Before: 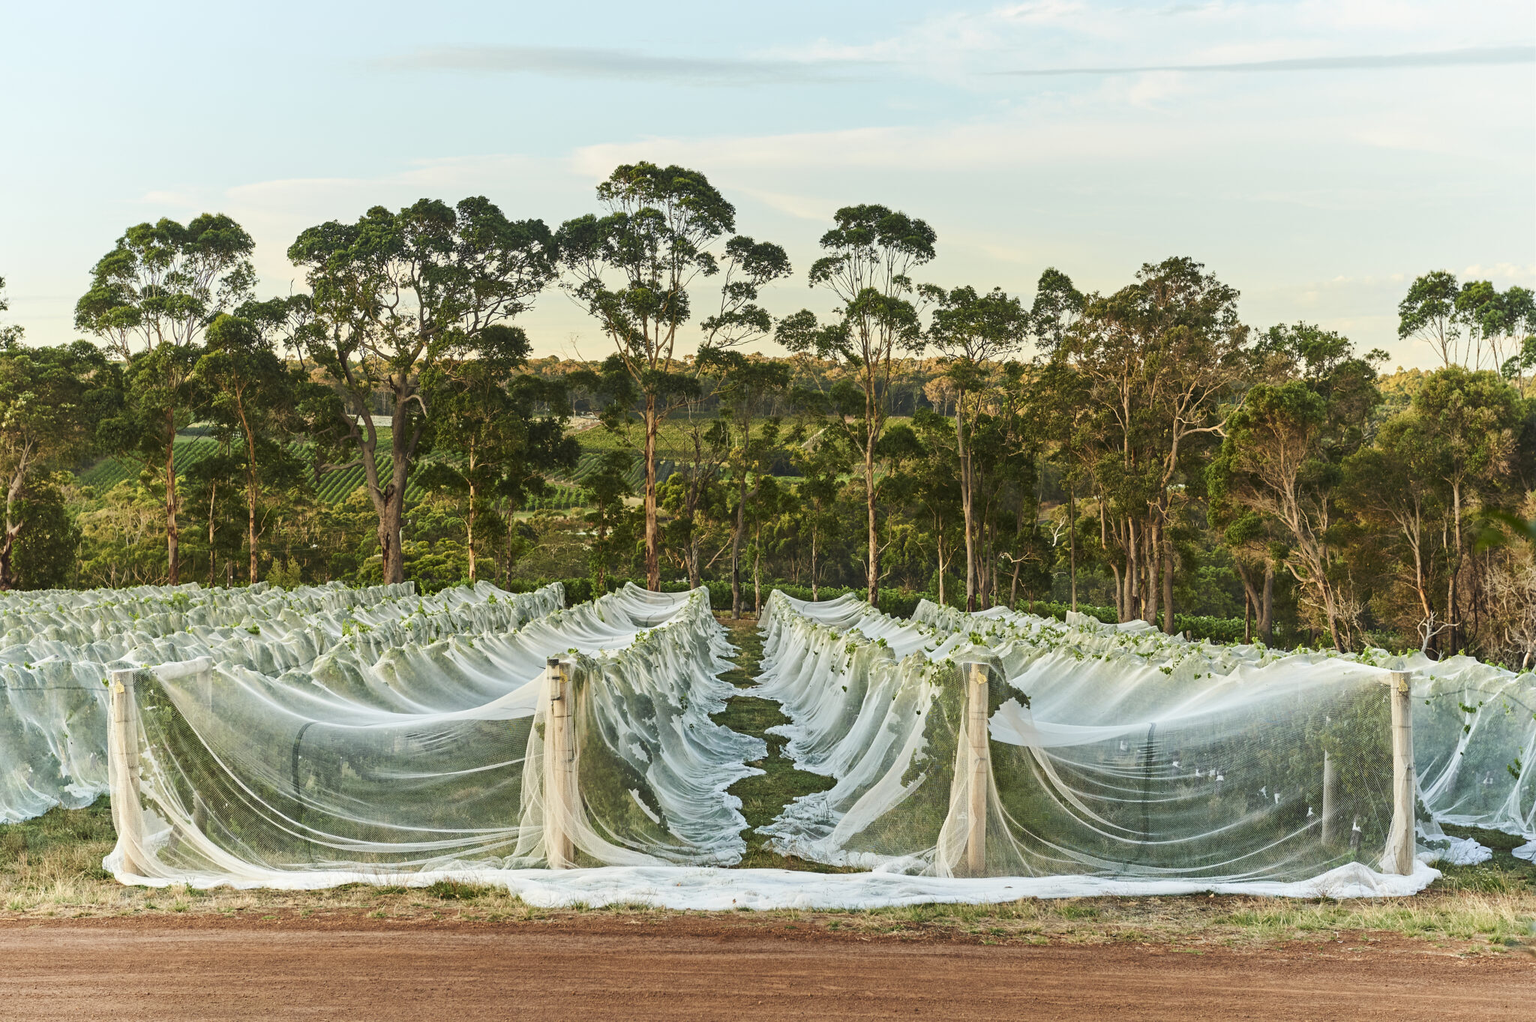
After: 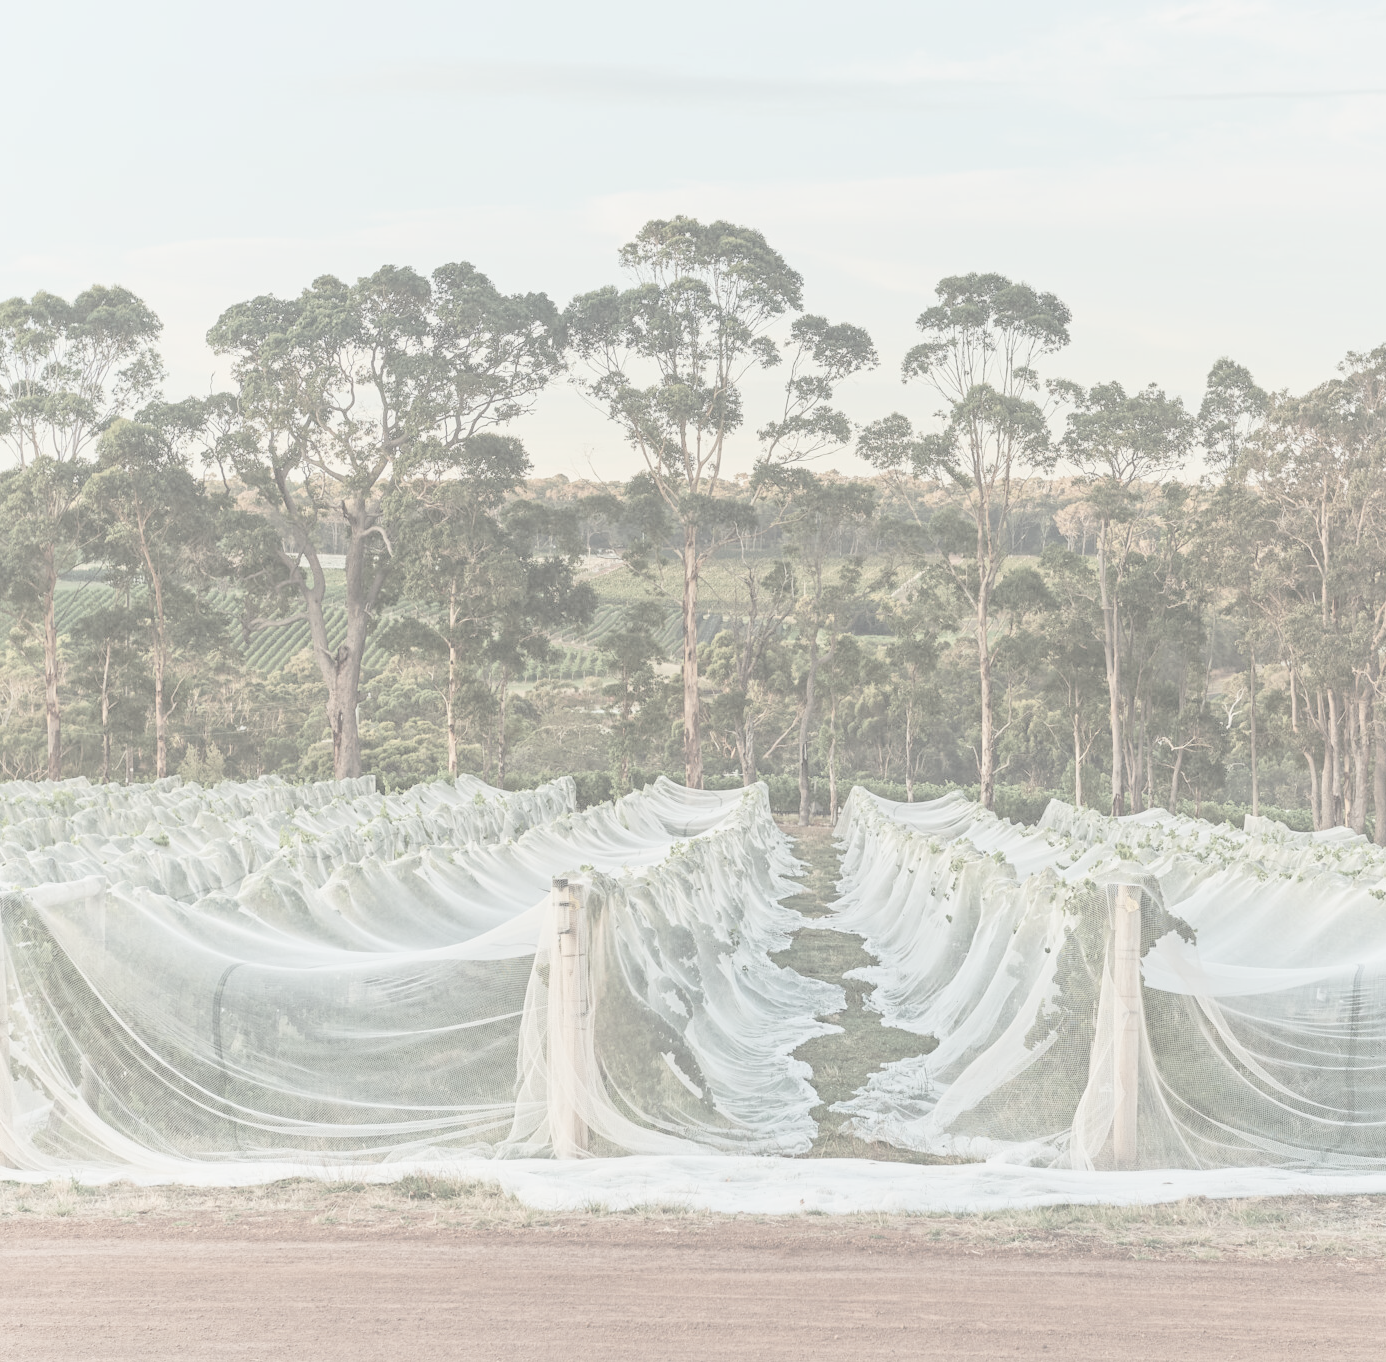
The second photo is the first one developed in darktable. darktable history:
contrast brightness saturation: contrast -0.321, brightness 0.731, saturation -0.789
crop and rotate: left 8.654%, right 23.664%
exposure: exposure 0.558 EV, compensate exposure bias true, compensate highlight preservation false
